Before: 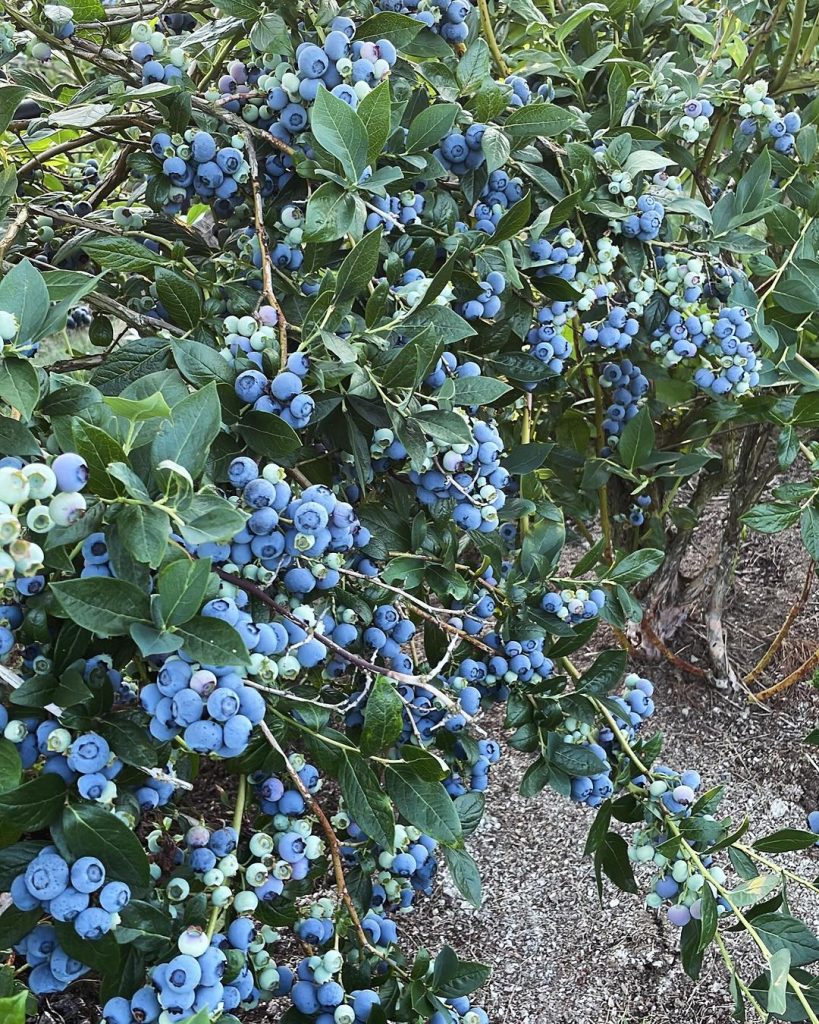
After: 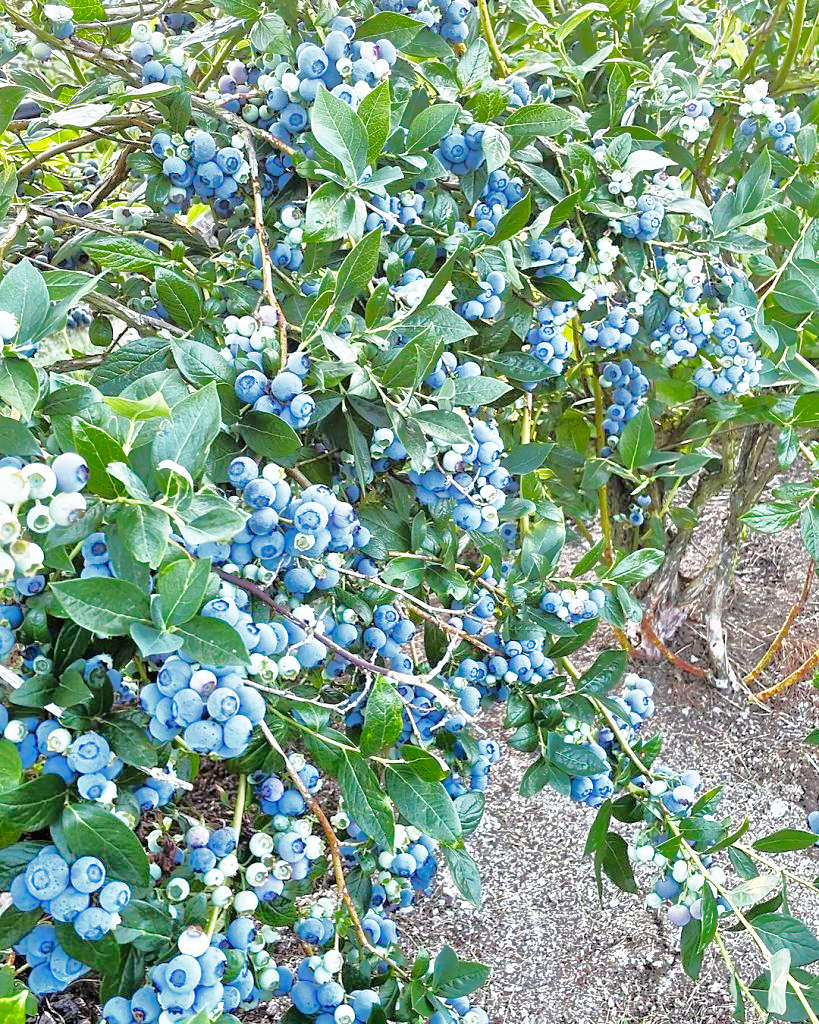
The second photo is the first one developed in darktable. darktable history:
shadows and highlights: shadows 38.43, highlights -74.54
base curve: curves: ch0 [(0, 0) (0.007, 0.004) (0.027, 0.03) (0.046, 0.07) (0.207, 0.54) (0.442, 0.872) (0.673, 0.972) (1, 1)], preserve colors none
tone equalizer: -7 EV 0.15 EV, -6 EV 0.6 EV, -5 EV 1.15 EV, -4 EV 1.33 EV, -3 EV 1.15 EV, -2 EV 0.6 EV, -1 EV 0.15 EV, mask exposure compensation -0.5 EV
